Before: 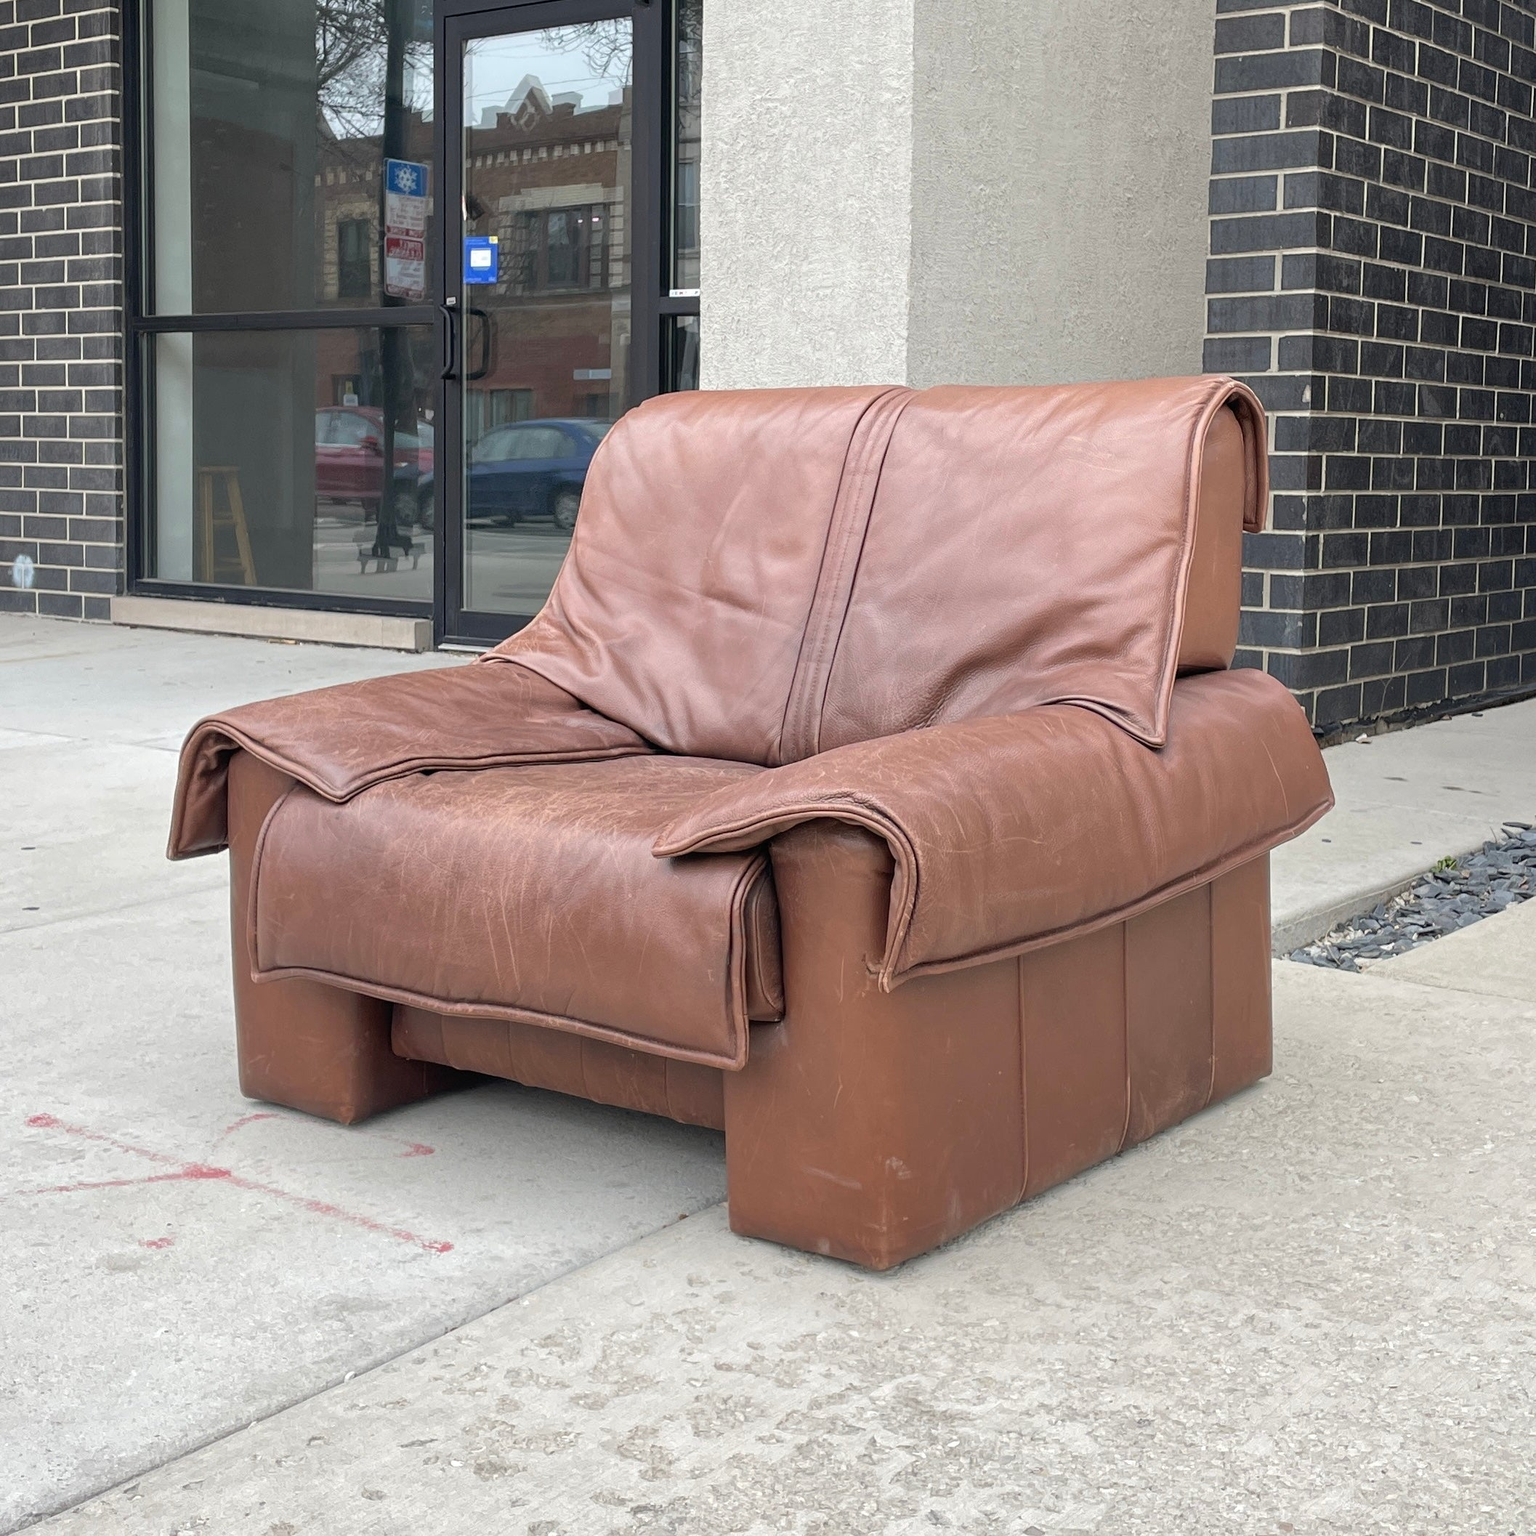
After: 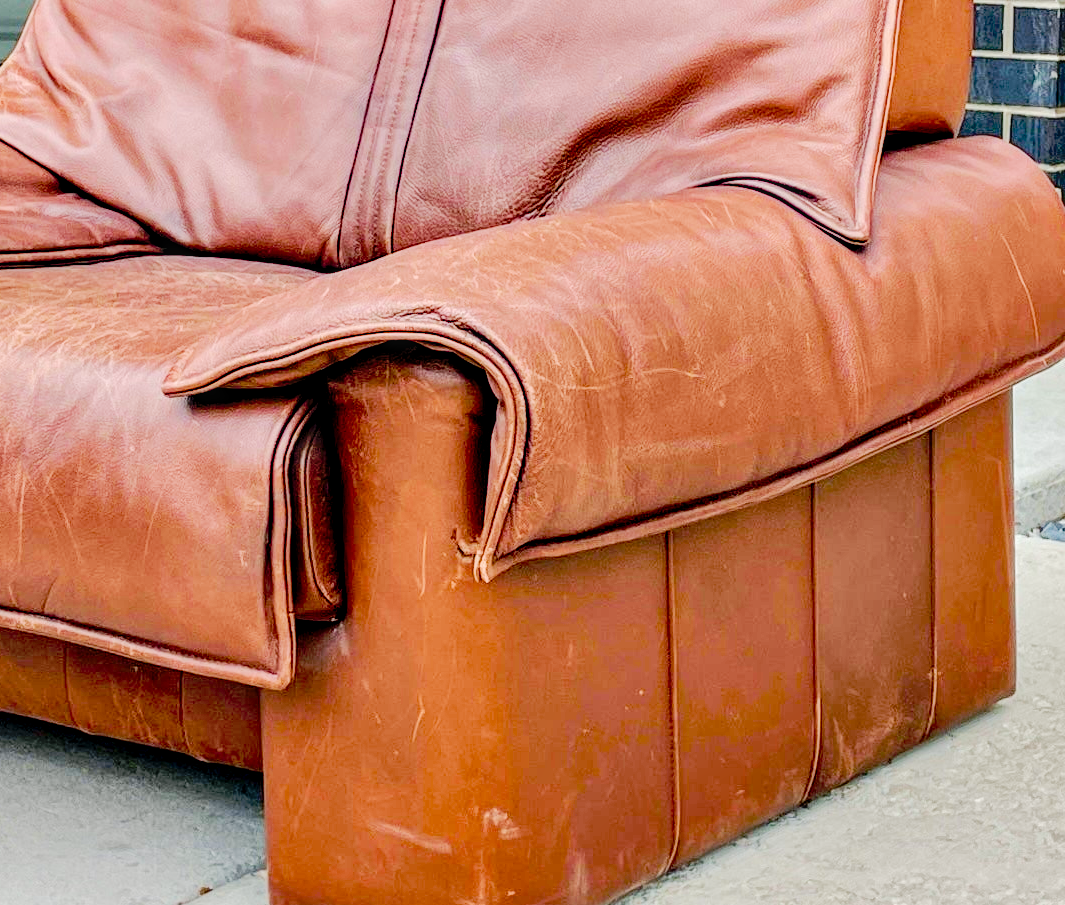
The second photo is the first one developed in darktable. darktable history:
contrast equalizer: octaves 7, y [[0.6 ×6], [0.55 ×6], [0 ×6], [0 ×6], [0 ×6]]
shadows and highlights: shadows 61.61, white point adjustment 0.373, highlights -34.61, compress 83.57%
crop: left 34.811%, top 37.13%, right 14.774%, bottom 20.013%
tone curve: curves: ch0 [(0, 0) (0.105, 0.044) (0.195, 0.128) (0.283, 0.283) (0.384, 0.404) (0.485, 0.531) (0.635, 0.7) (0.832, 0.858) (1, 0.977)]; ch1 [(0, 0) (0.161, 0.092) (0.35, 0.33) (0.379, 0.401) (0.448, 0.478) (0.498, 0.503) (0.531, 0.537) (0.586, 0.563) (0.687, 0.648) (1, 1)]; ch2 [(0, 0) (0.359, 0.372) (0.437, 0.437) (0.483, 0.484) (0.53, 0.515) (0.556, 0.553) (0.635, 0.589) (1, 1)], preserve colors none
contrast brightness saturation: contrast 0.201, brightness 0.159, saturation 0.218
color balance rgb: global offset › luminance -0.473%, linear chroma grading › global chroma 24.678%, perceptual saturation grading › global saturation 20%, perceptual saturation grading › highlights -50.448%, perceptual saturation grading › shadows 31.165%, global vibrance 30.173%, contrast 10.308%
tone equalizer: -8 EV -0.003 EV, -7 EV 0.036 EV, -6 EV -0.008 EV, -5 EV 0.009 EV, -4 EV -0.031 EV, -3 EV -0.229 EV, -2 EV -0.68 EV, -1 EV -0.965 EV, +0 EV -0.955 EV, edges refinement/feathering 500, mask exposure compensation -1.57 EV, preserve details no
local contrast: detail 130%
